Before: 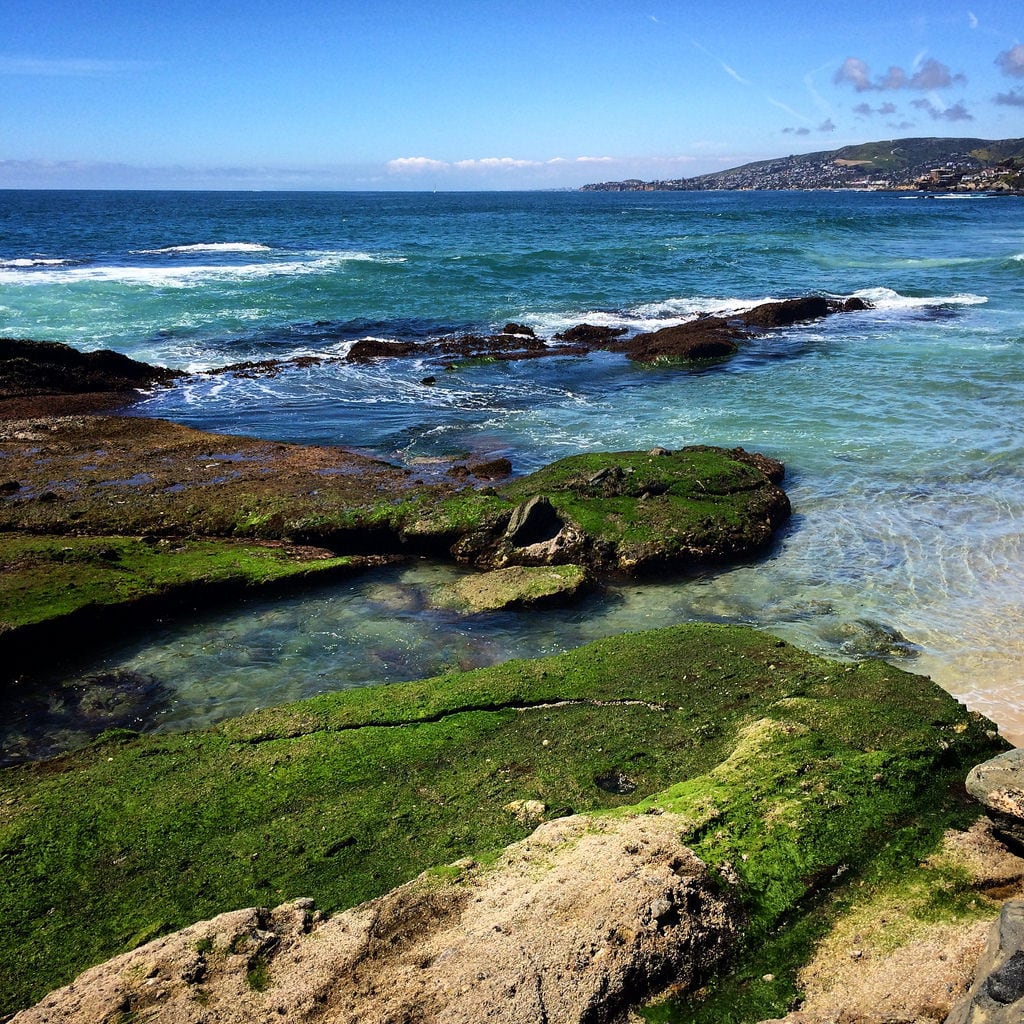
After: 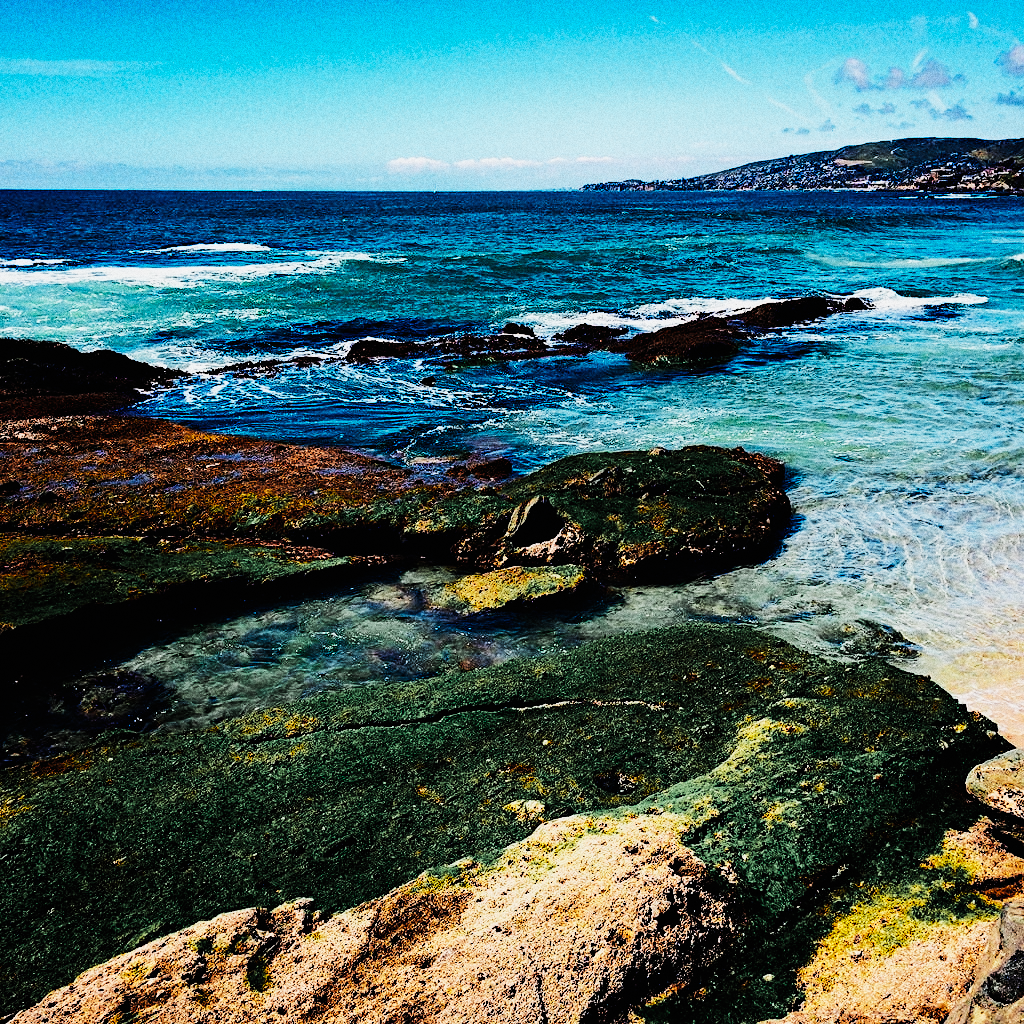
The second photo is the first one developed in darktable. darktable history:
color balance rgb: global offset › luminance 0.71%, perceptual saturation grading › global saturation -11.5%, perceptual brilliance grading › highlights 17.77%, perceptual brilliance grading › mid-tones 31.71%, perceptual brilliance grading › shadows -31.01%, global vibrance 50%
color equalizer "japanese film stock": saturation › orange 1.18, saturation › yellow 0.72, saturation › blue 1.06, hue › orange -18.53, hue › yellow 20.48, hue › green -0.98, hue › blue -10.73, brightness › orange 1.06, brightness › yellow 0.737, brightness › blue 0.905, node placement 8°
diffuse or sharpen "sharpen demosaicing: AA filter": edge sensitivity 1, 1st order anisotropy 100%, 2nd order anisotropy 100%, 3rd order anisotropy 100%, 4th order anisotropy 100%, 1st order speed -25%, 2nd order speed -25%, 3rd order speed -25%, 4th order speed -25%
grain "silver grain": coarseness 0.09 ISO, strength 40%
sigmoid: contrast 1.8, skew -0.2, preserve hue 0%, red attenuation 0.1, red rotation 0.035, green attenuation 0.1, green rotation -0.017, blue attenuation 0.15, blue rotation -0.052, base primaries Rec2020
exposure "magic lantern defaults": compensate highlight preservation false
